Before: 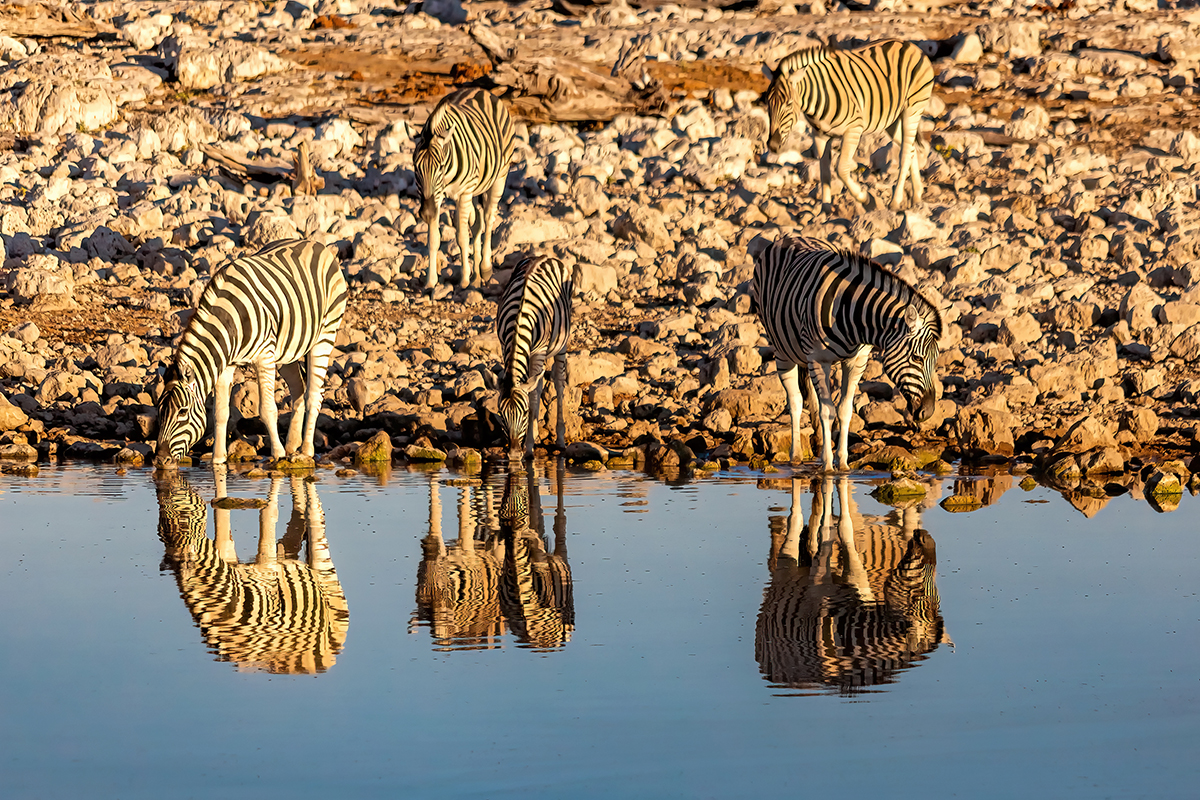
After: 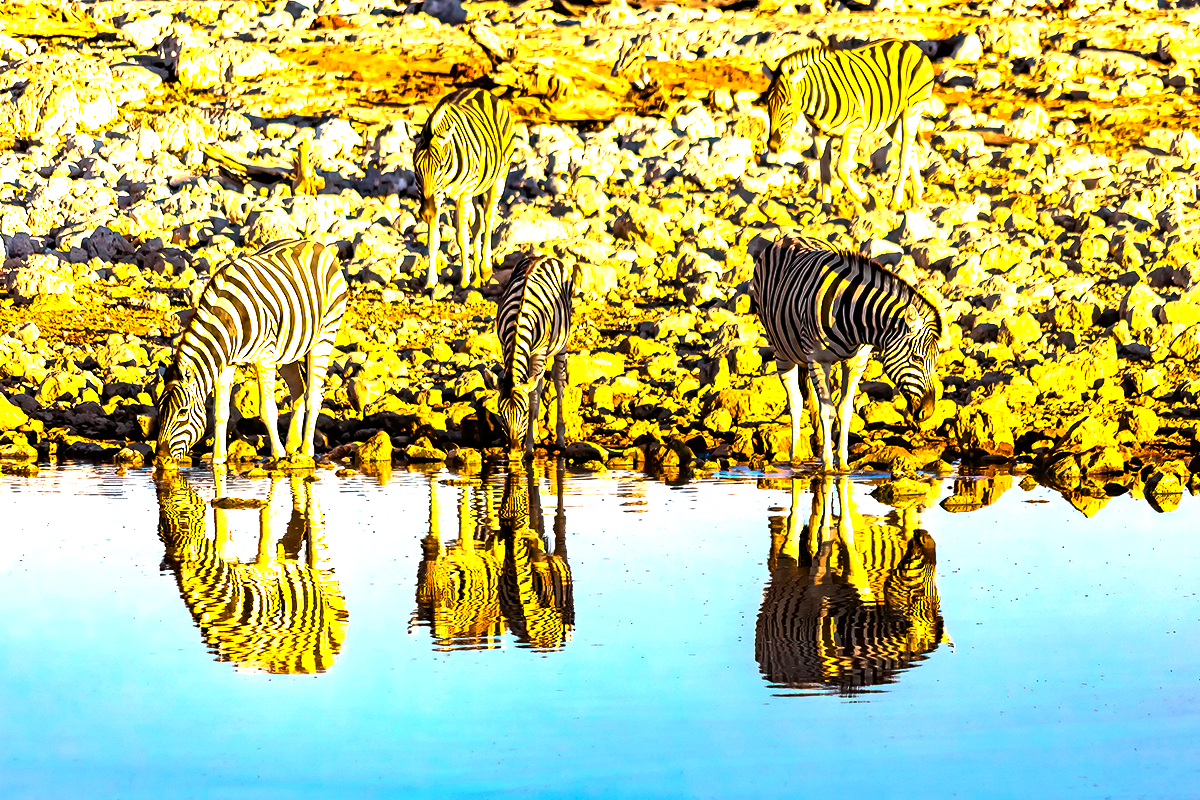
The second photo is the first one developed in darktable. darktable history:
color balance rgb: linear chroma grading › shadows -10%, linear chroma grading › global chroma 20%, perceptual saturation grading › global saturation 15%, perceptual brilliance grading › global brilliance 30%, perceptual brilliance grading › highlights 12%, perceptual brilliance grading › mid-tones 24%, global vibrance 20%
tone equalizer: -8 EV -0.75 EV, -7 EV -0.7 EV, -6 EV -0.6 EV, -5 EV -0.4 EV, -3 EV 0.4 EV, -2 EV 0.6 EV, -1 EV 0.7 EV, +0 EV 0.75 EV, edges refinement/feathering 500, mask exposure compensation -1.57 EV, preserve details no
